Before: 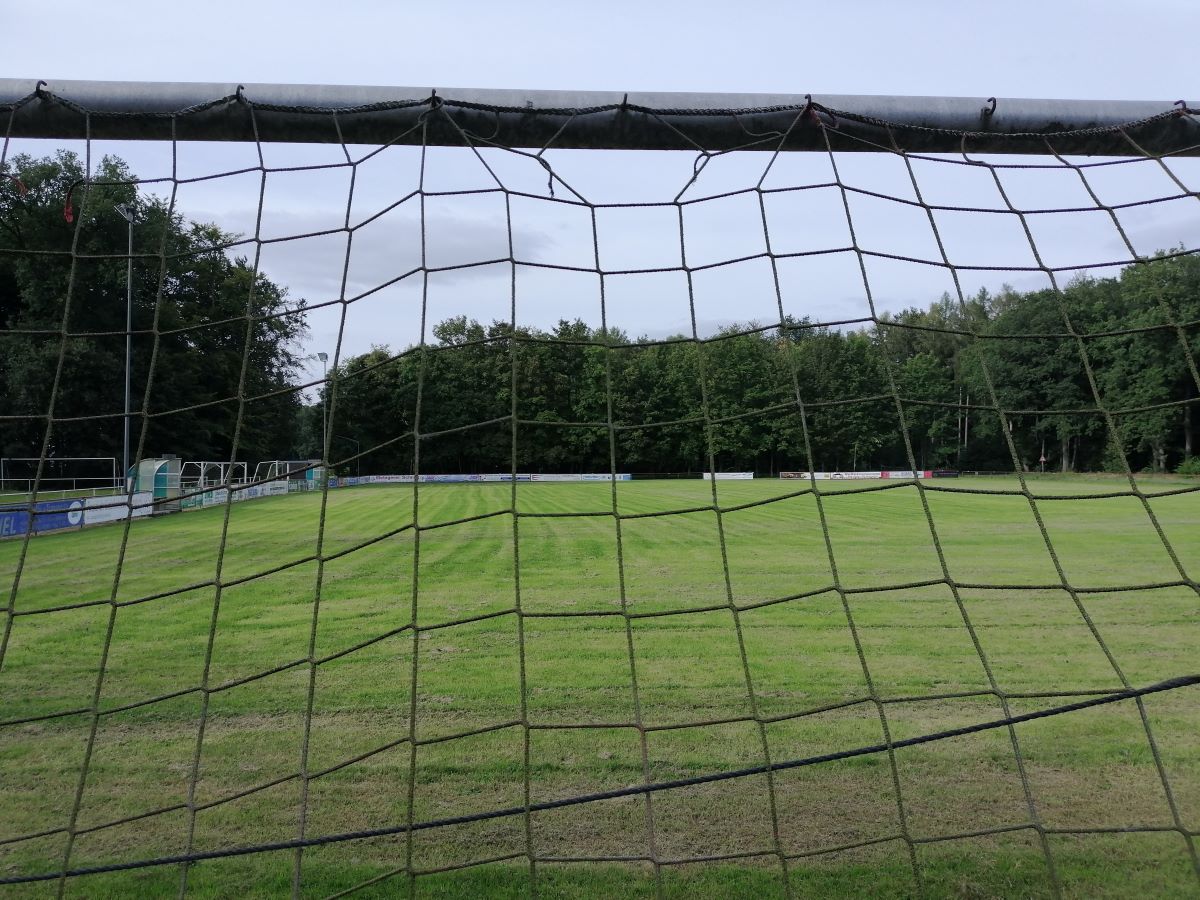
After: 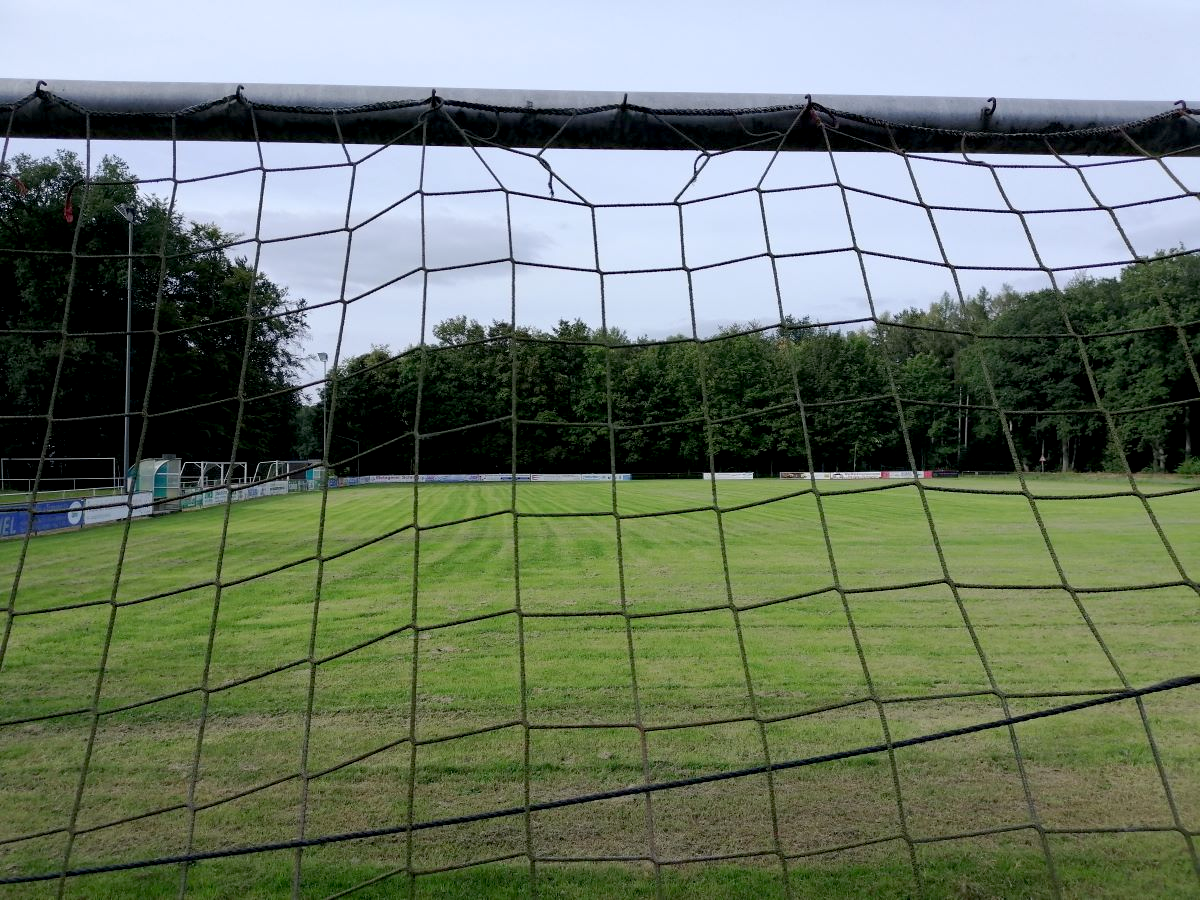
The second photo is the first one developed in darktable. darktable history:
exposure: black level correction 0.008, exposure 0.088 EV, compensate highlight preservation false
